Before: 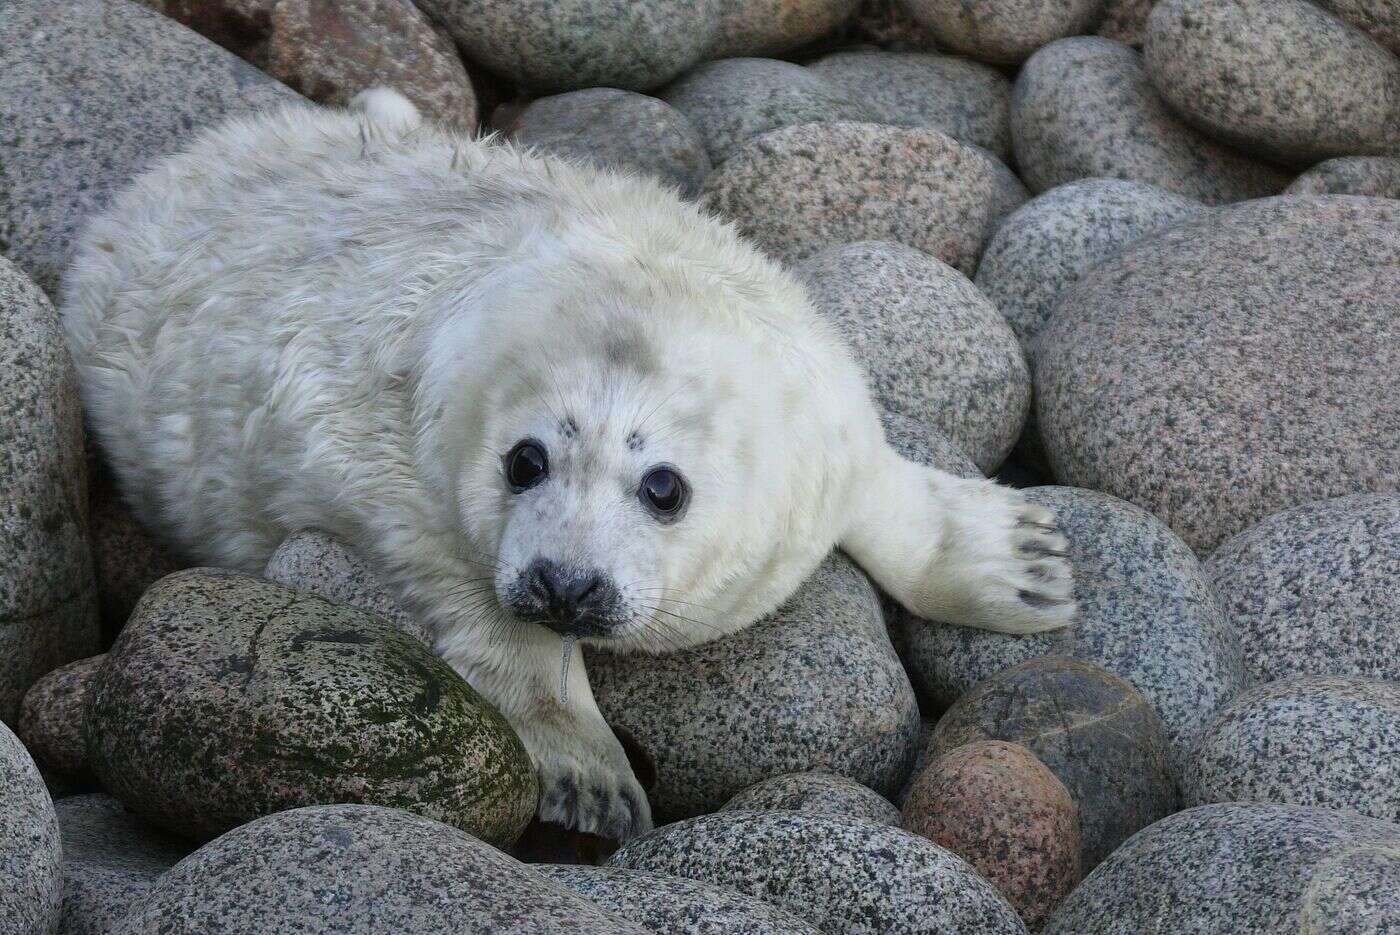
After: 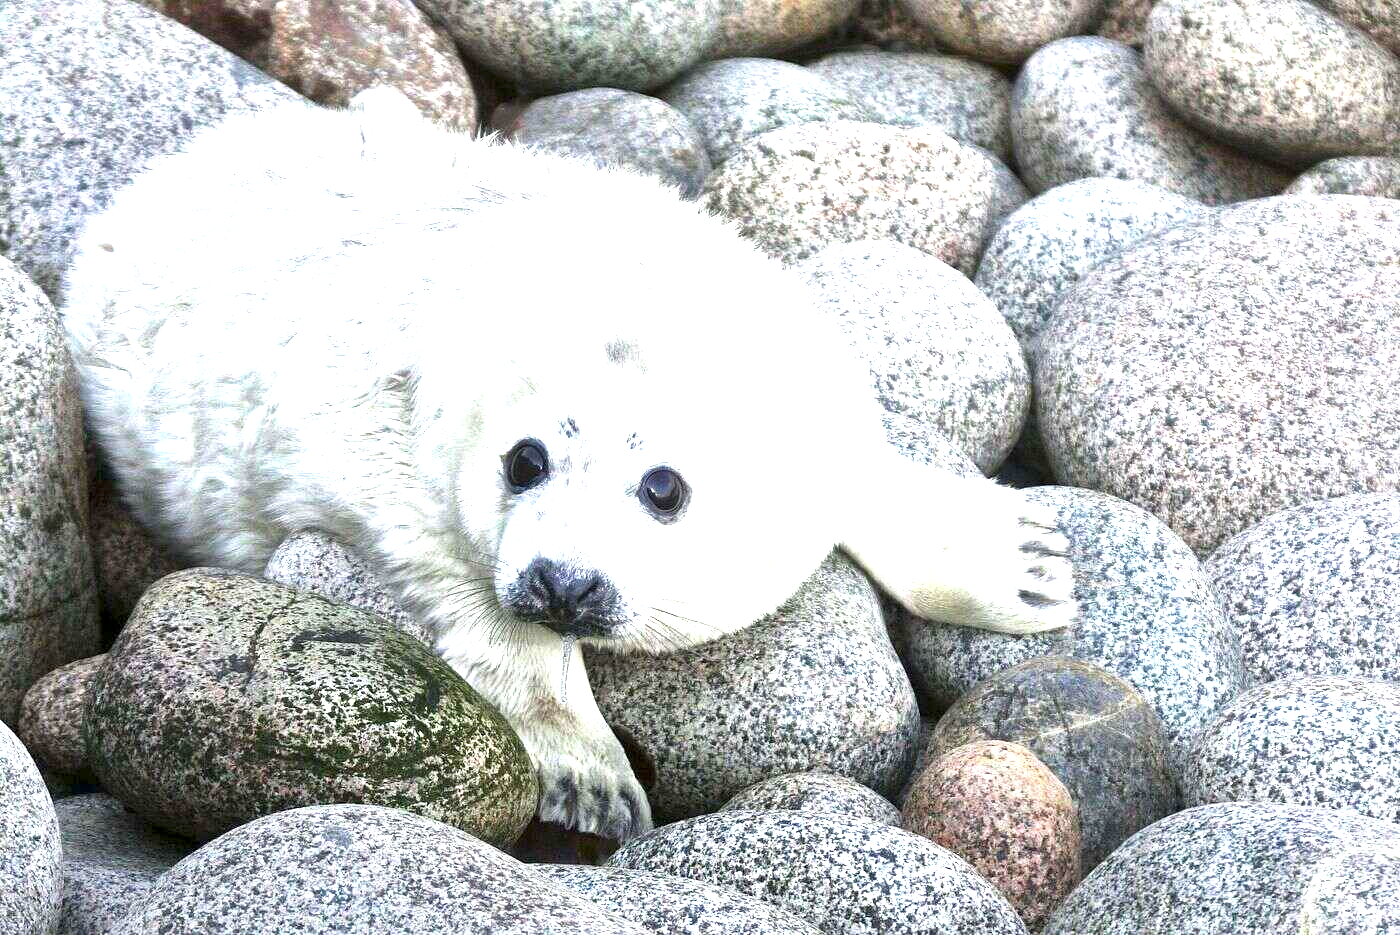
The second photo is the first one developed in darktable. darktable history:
local contrast: mode bilateral grid, contrast 25, coarseness 60, detail 152%, midtone range 0.2
exposure: exposure 1.998 EV, compensate highlight preservation false
